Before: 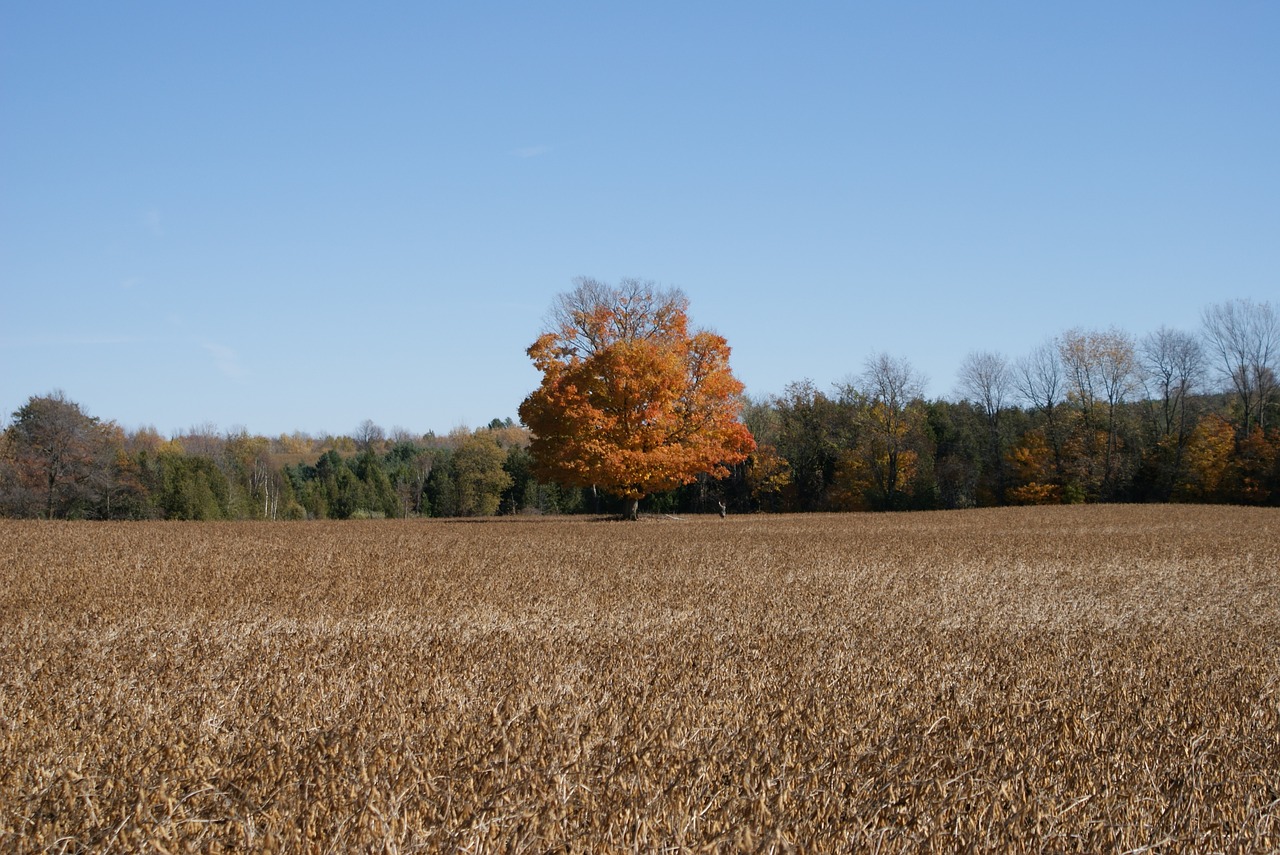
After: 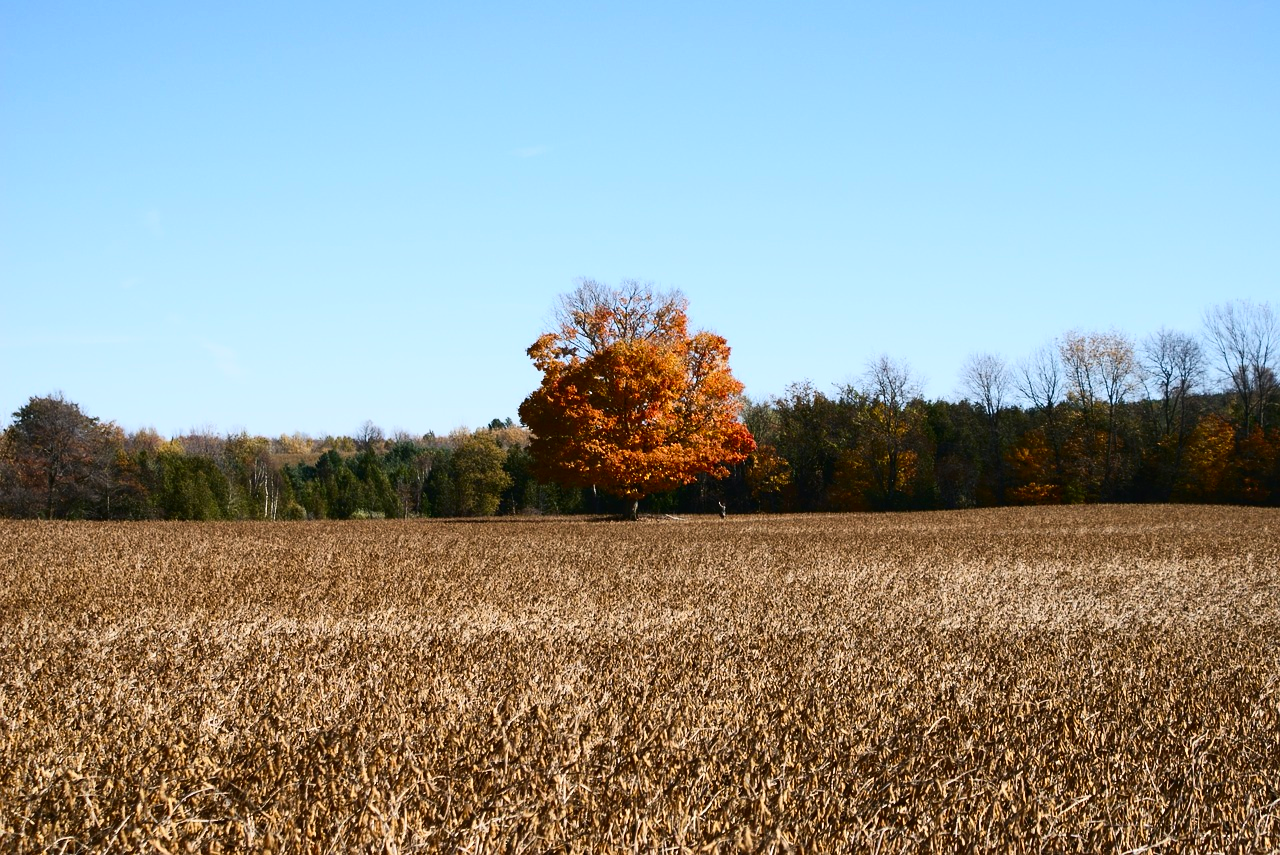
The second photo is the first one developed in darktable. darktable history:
color balance rgb: highlights gain › chroma 0.187%, highlights gain › hue 331.37°, global offset › luminance 0.469%, global offset › hue 169.3°, perceptual saturation grading › global saturation -0.098%, perceptual saturation grading › mid-tones 11.208%, global vibrance 9.194%
contrast brightness saturation: contrast 0.407, brightness 0.047, saturation 0.262
shadows and highlights: shadows 30.75, highlights 1.53, soften with gaussian
